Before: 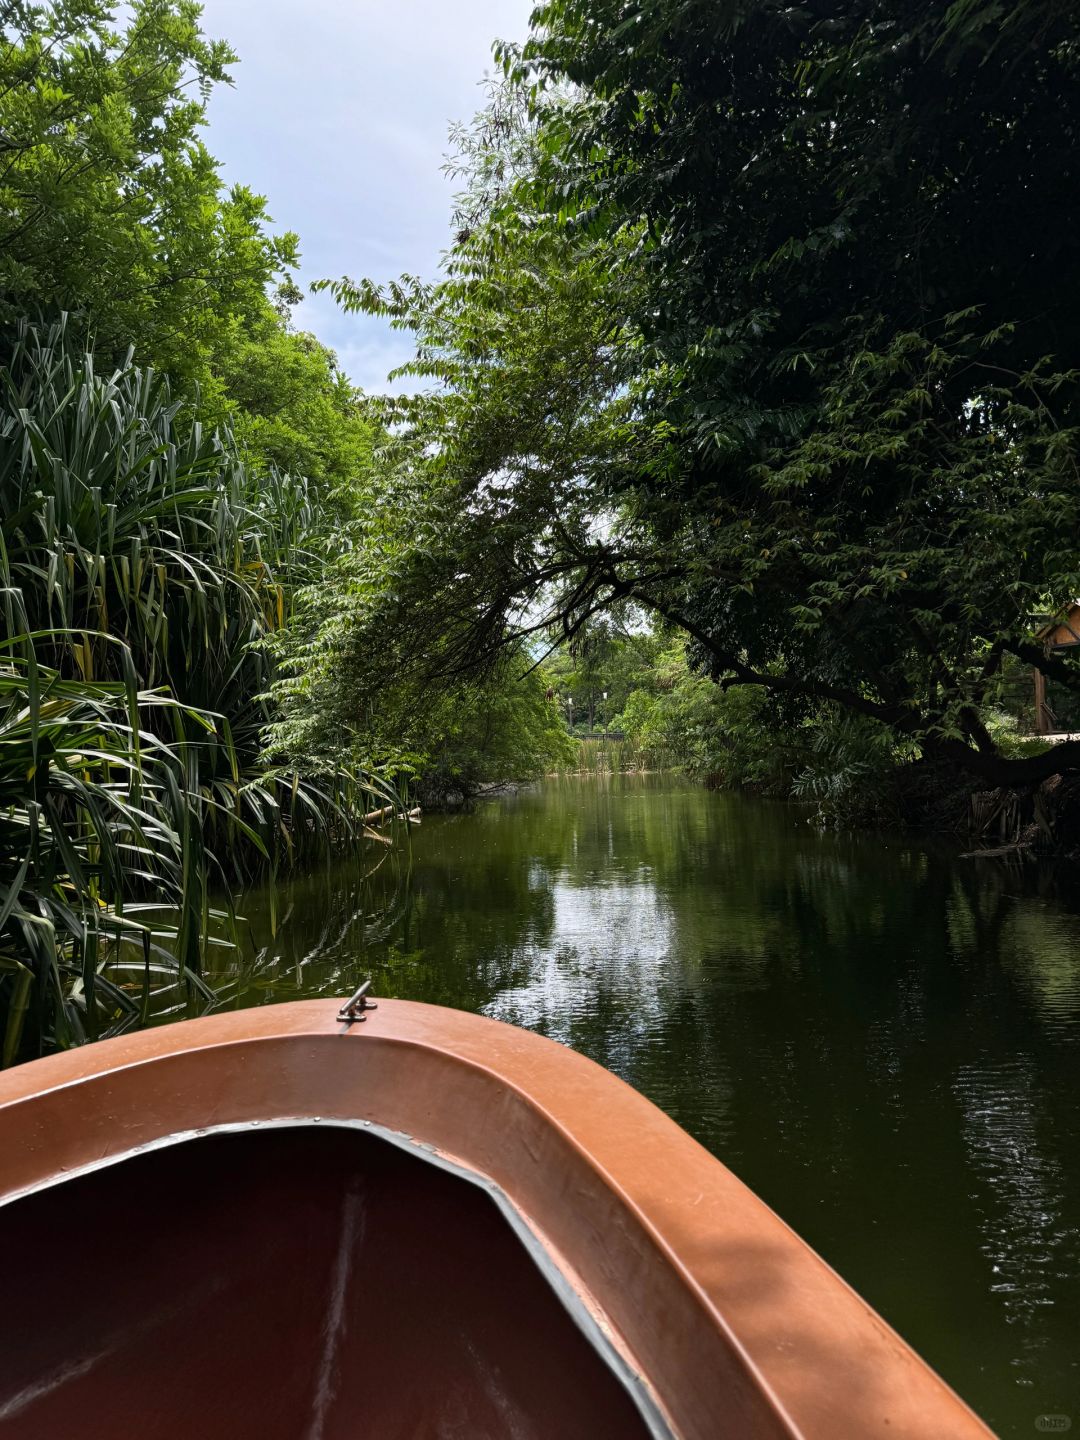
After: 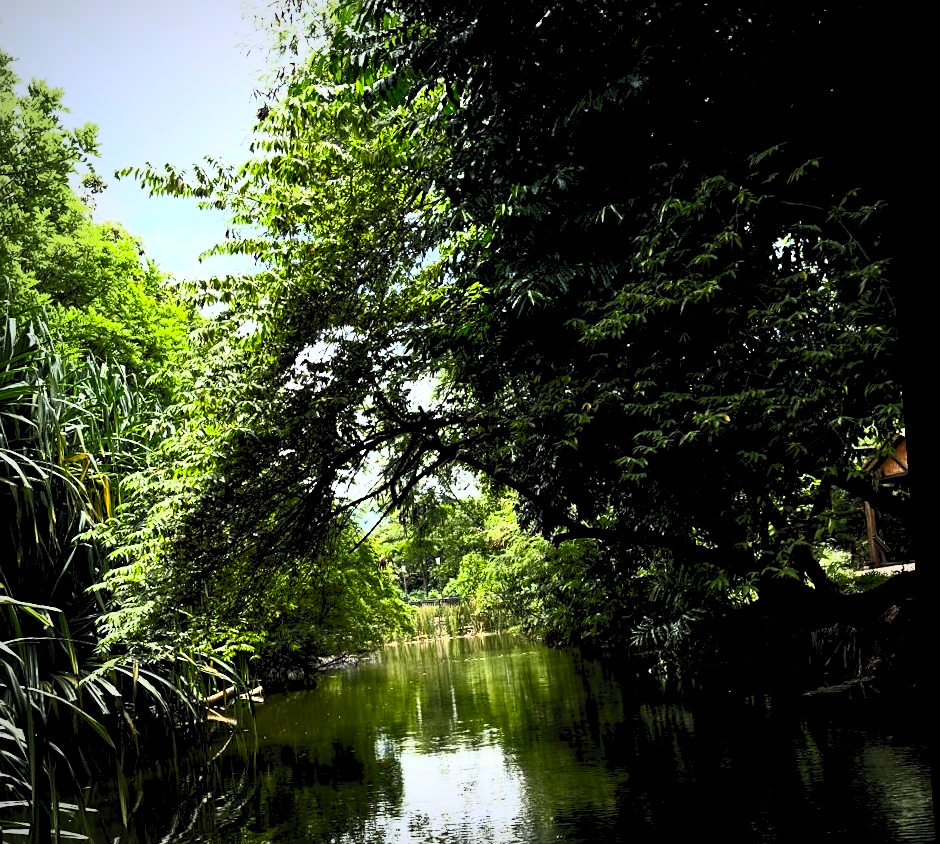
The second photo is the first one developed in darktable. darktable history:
rgb levels: levels [[0.013, 0.434, 0.89], [0, 0.5, 1], [0, 0.5, 1]]
rotate and perspective: rotation -4.25°, automatic cropping off
sharpen: amount 0.2
vignetting: fall-off radius 60%, automatic ratio true
exposure: exposure -0.177 EV, compensate highlight preservation false
crop: left 18.38%, top 11.092%, right 2.134%, bottom 33.217%
contrast brightness saturation: contrast 0.83, brightness 0.59, saturation 0.59
